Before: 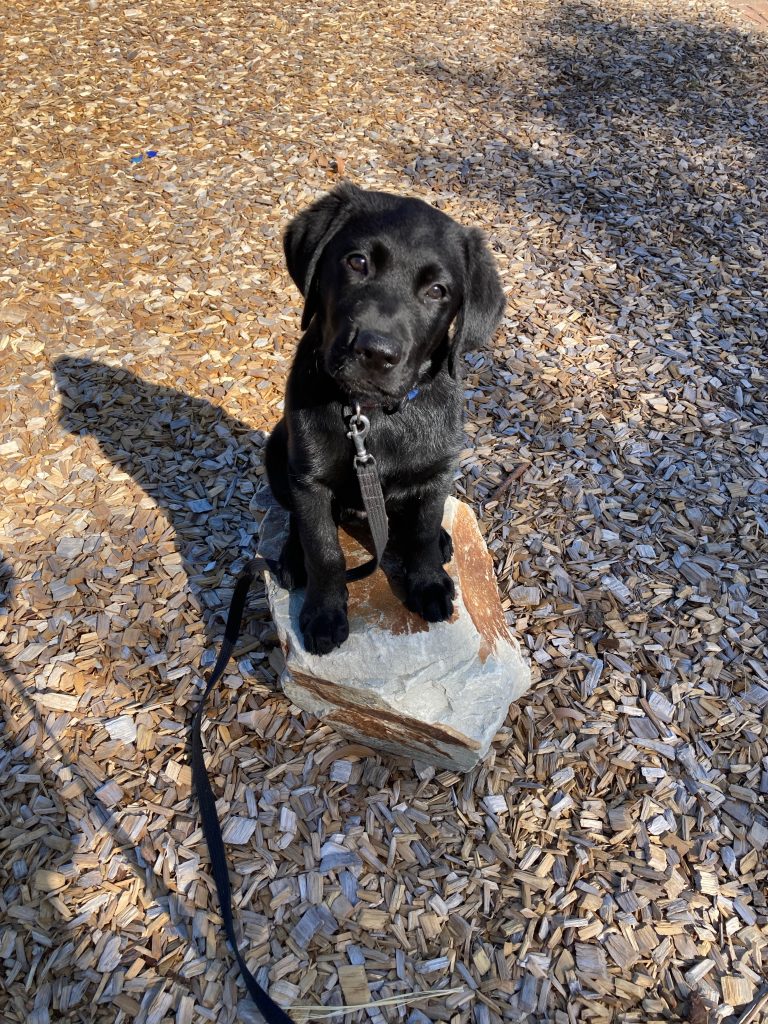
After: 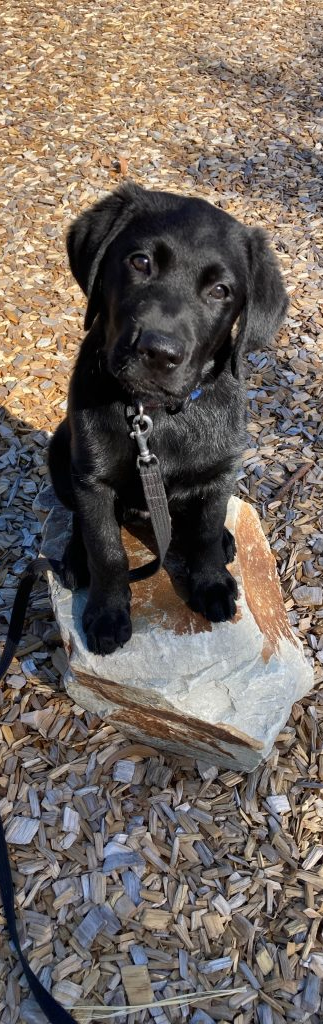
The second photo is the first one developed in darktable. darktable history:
crop: left 28.297%, right 29.592%
